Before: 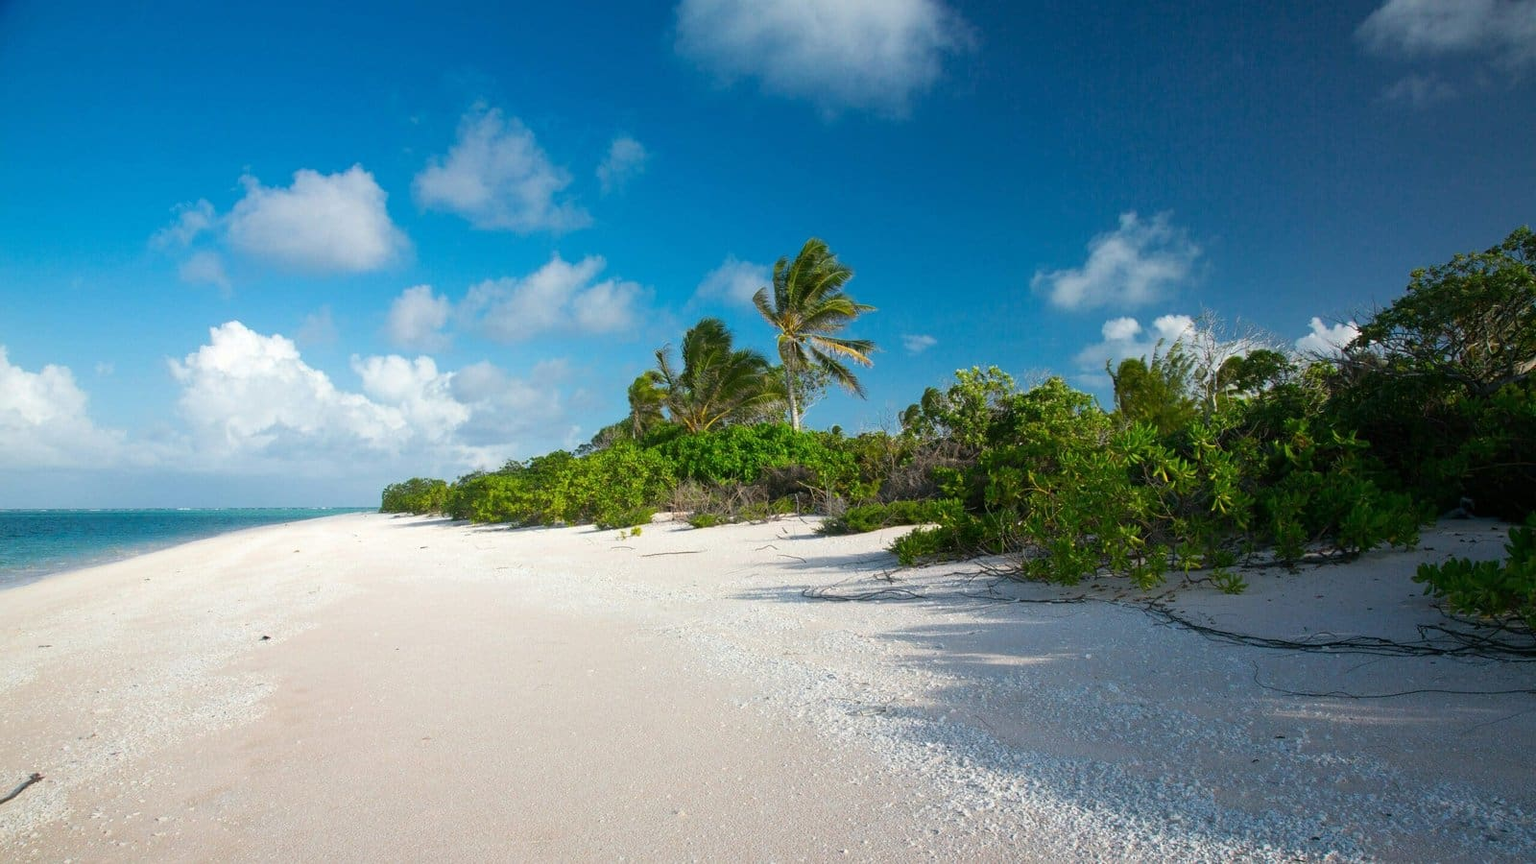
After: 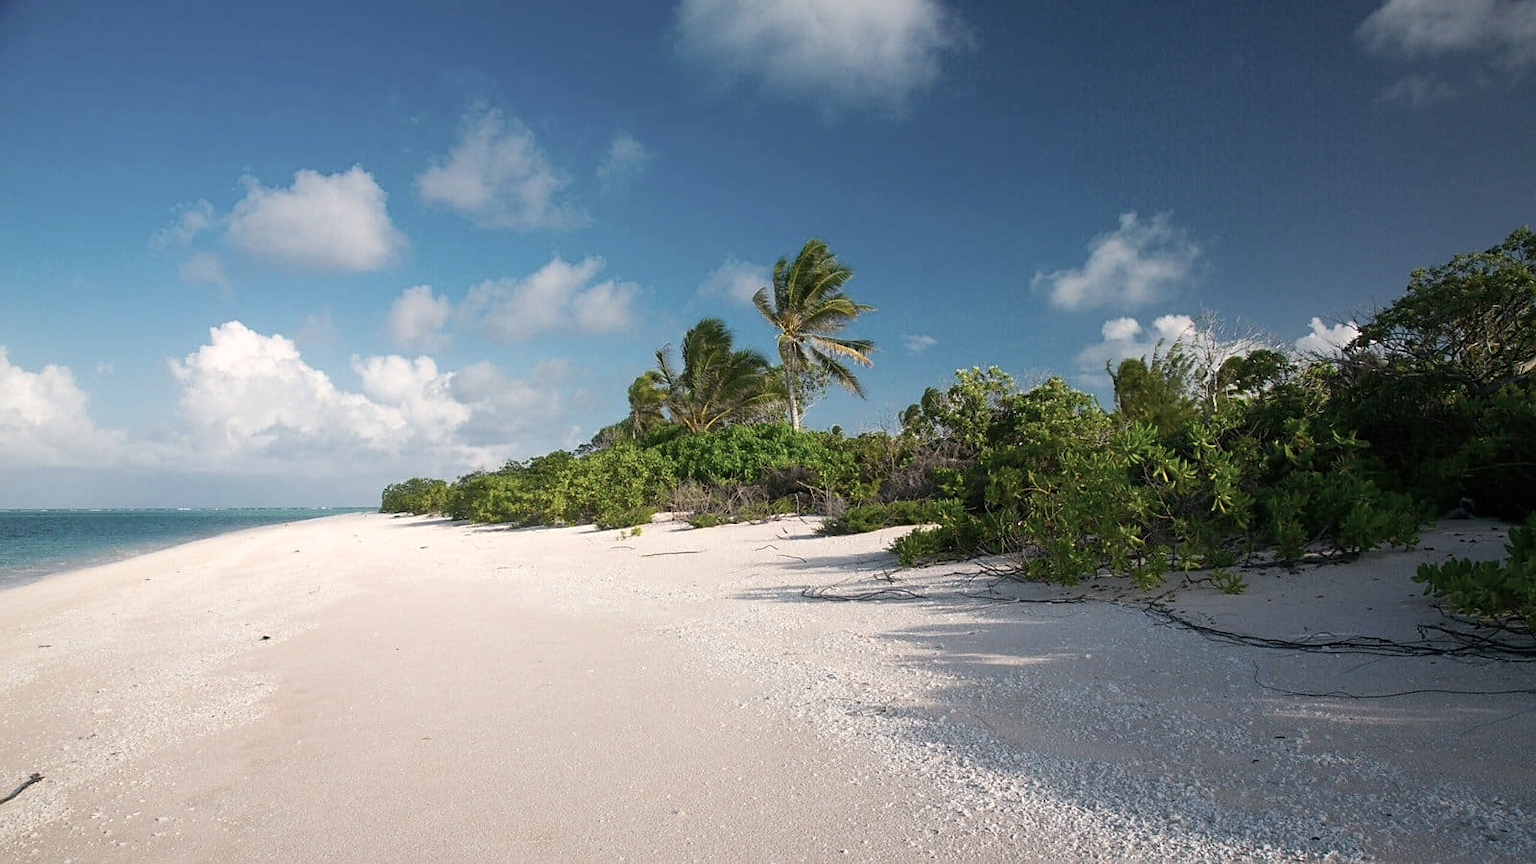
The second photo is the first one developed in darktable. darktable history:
color correction: highlights a* 5.54, highlights b* 5.23, saturation 0.683
sharpen: radius 1.847, amount 0.415, threshold 1.462
